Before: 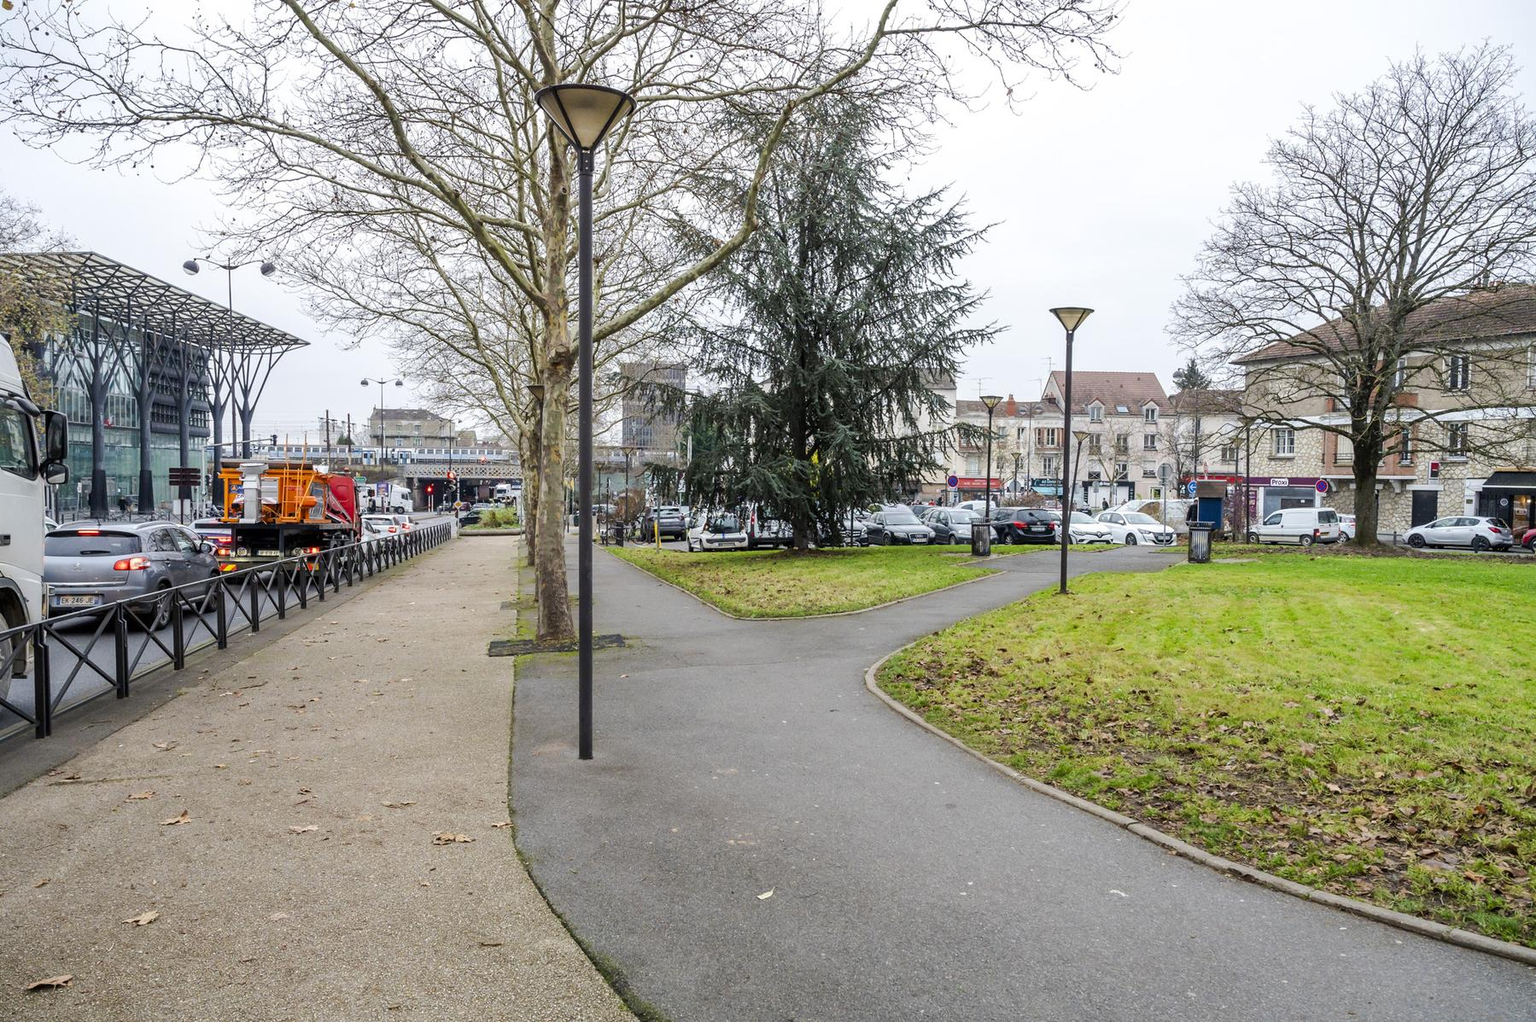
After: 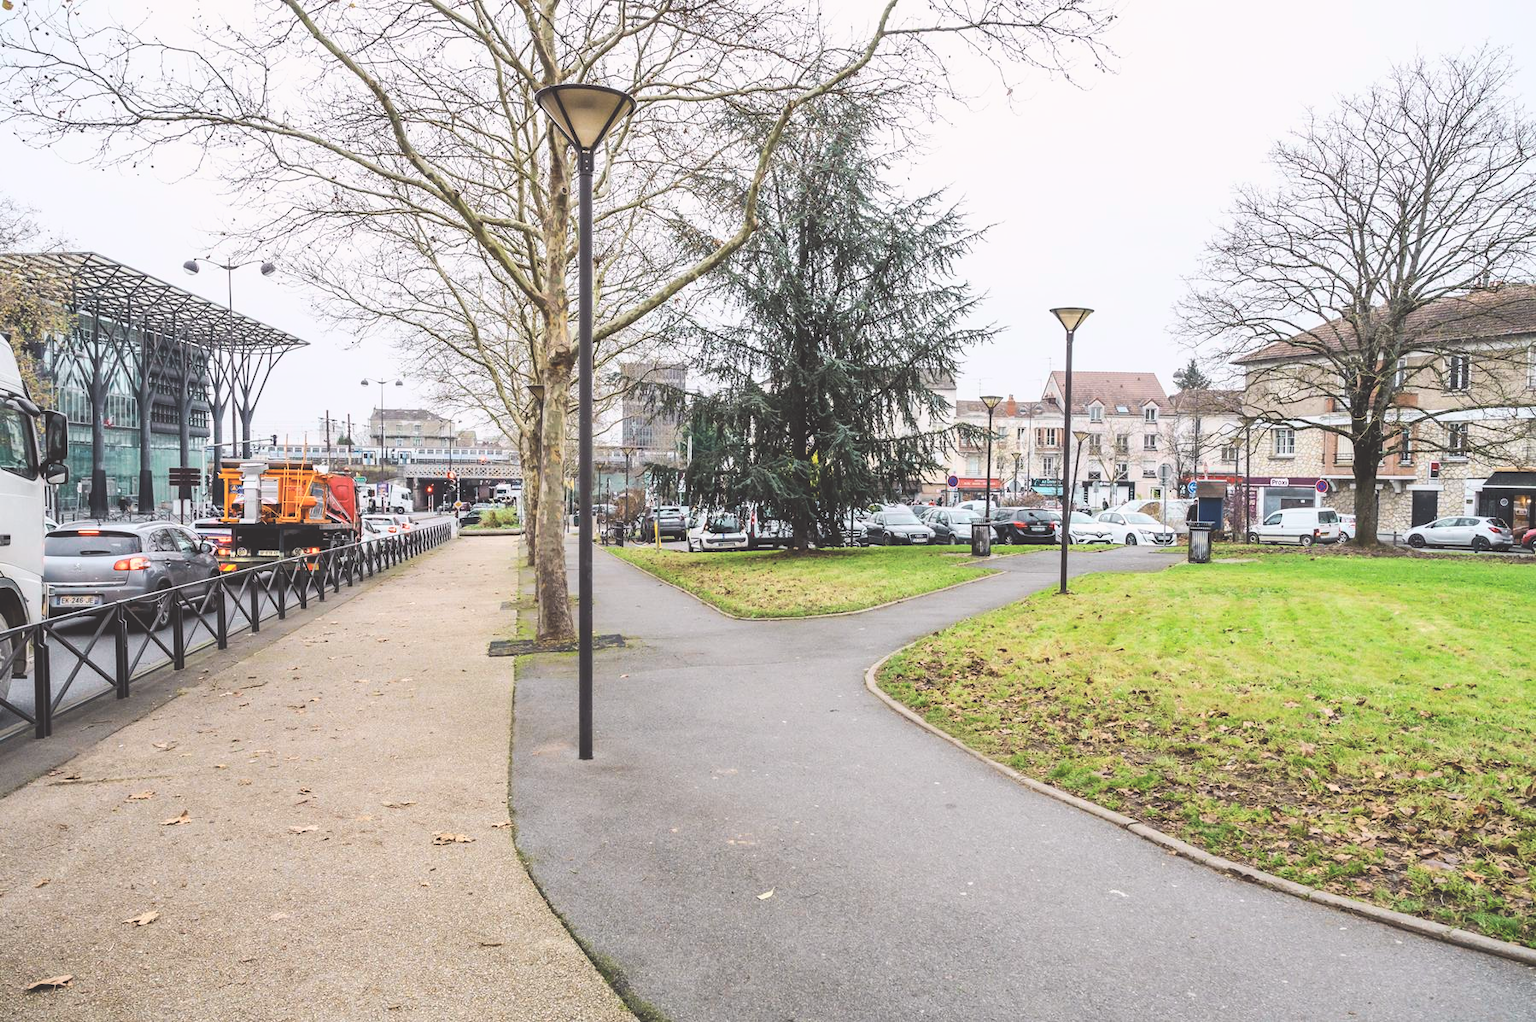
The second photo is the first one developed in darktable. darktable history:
tone curve: curves: ch0 [(0.003, 0.029) (0.202, 0.232) (0.46, 0.56) (0.611, 0.739) (0.843, 0.941) (1, 0.99)]; ch1 [(0, 0) (0.35, 0.356) (0.45, 0.453) (0.508, 0.515) (0.617, 0.601) (1, 1)]; ch2 [(0, 0) (0.456, 0.469) (0.5, 0.5) (0.556, 0.566) (0.635, 0.642) (1, 1)], color space Lab, independent channels, preserve colors none
exposure: black level correction -0.025, exposure -0.117 EV, compensate highlight preservation false
